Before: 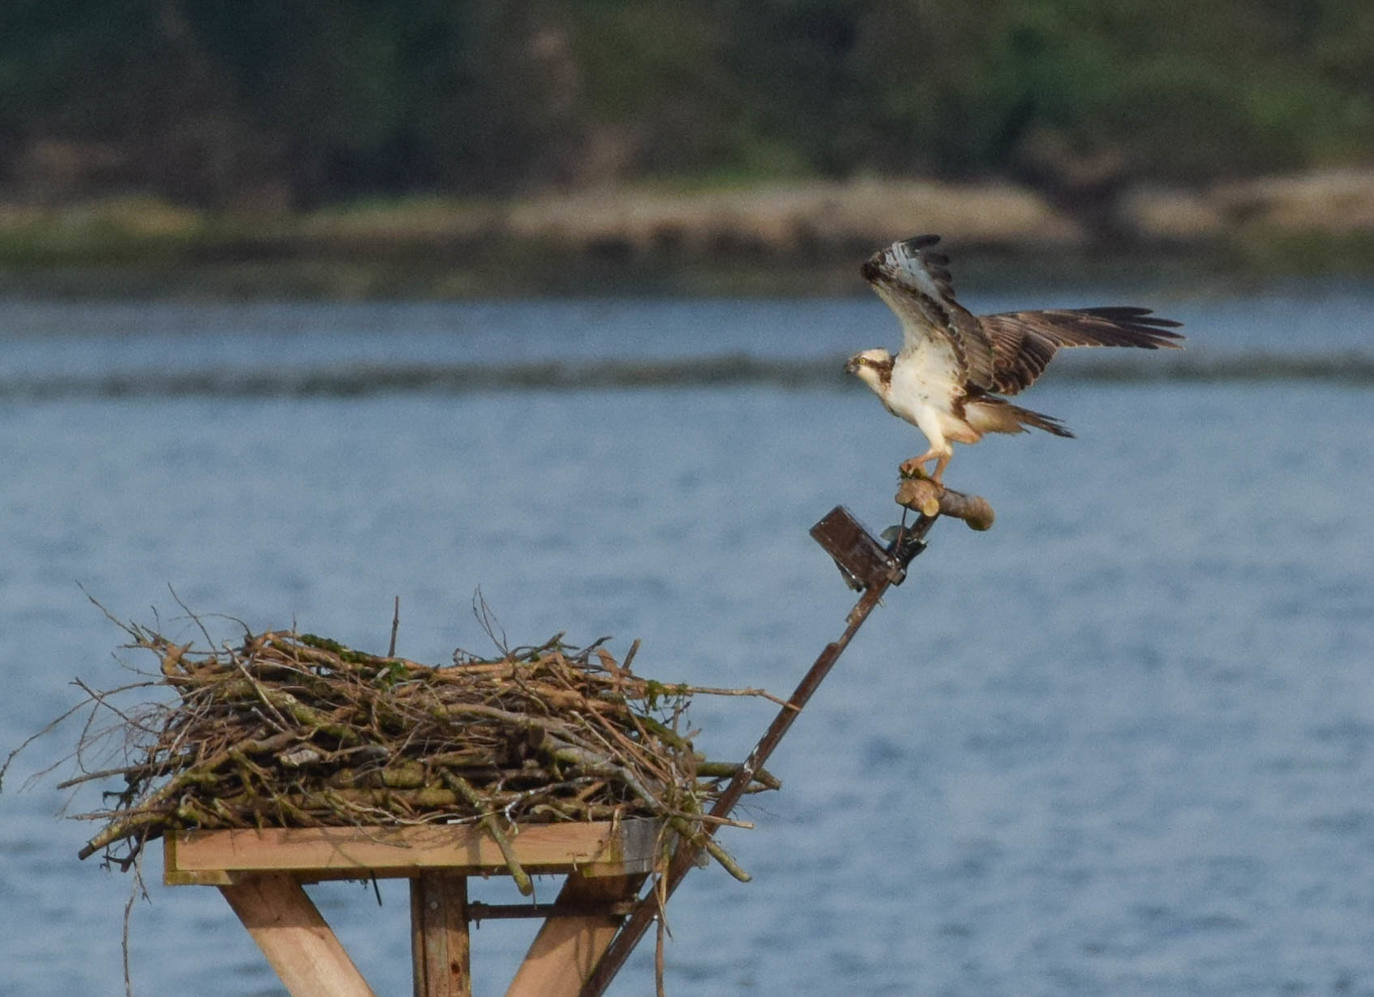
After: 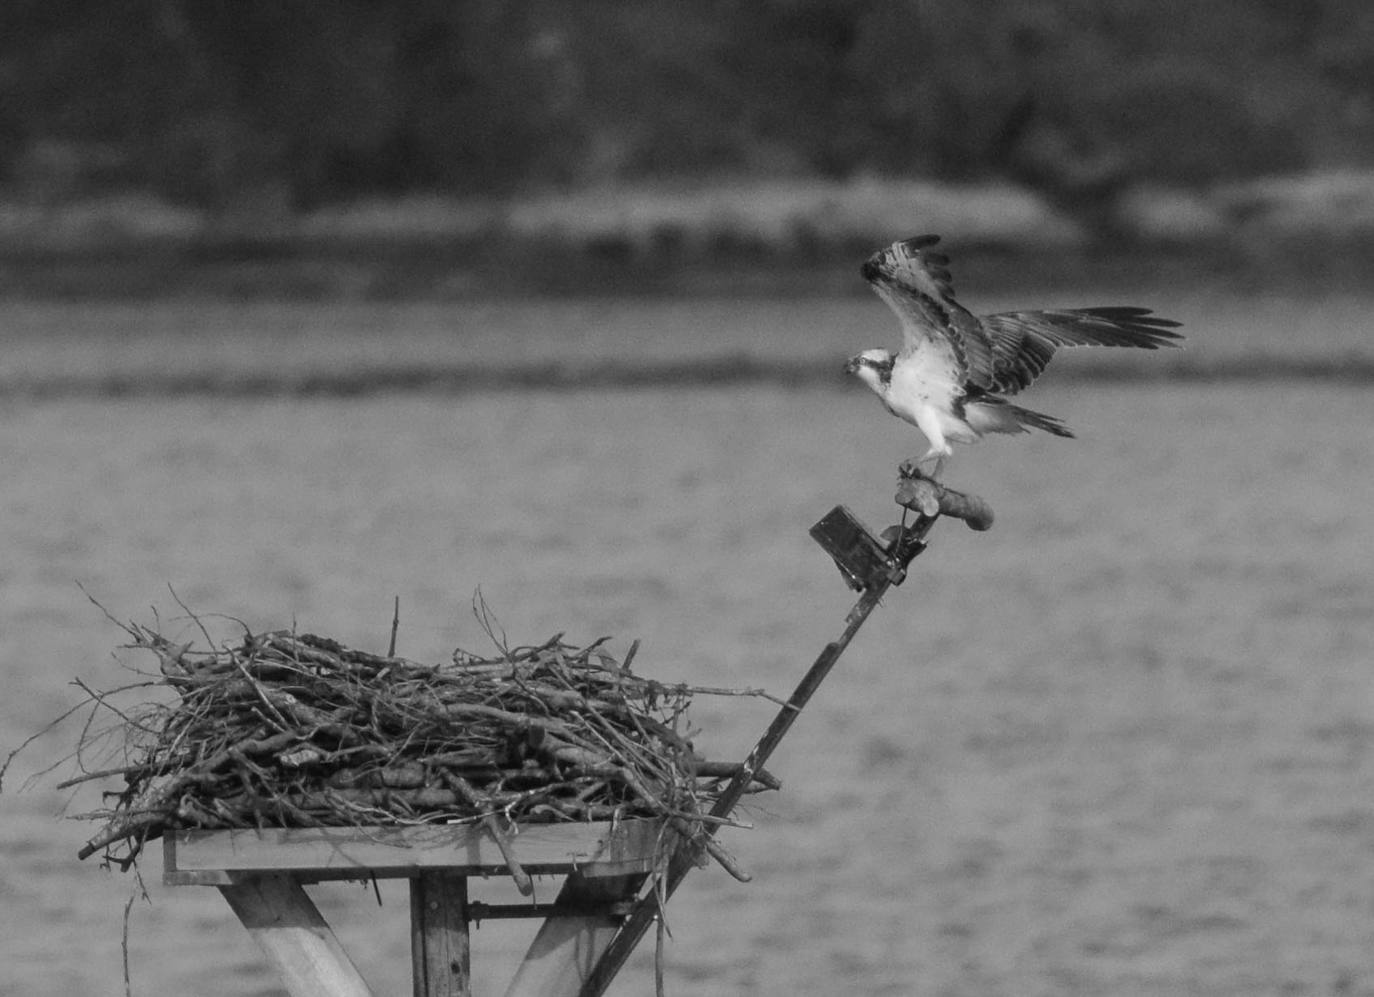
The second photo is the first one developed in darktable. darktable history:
monochrome: on, module defaults
rotate and perspective: crop left 0, crop top 0
